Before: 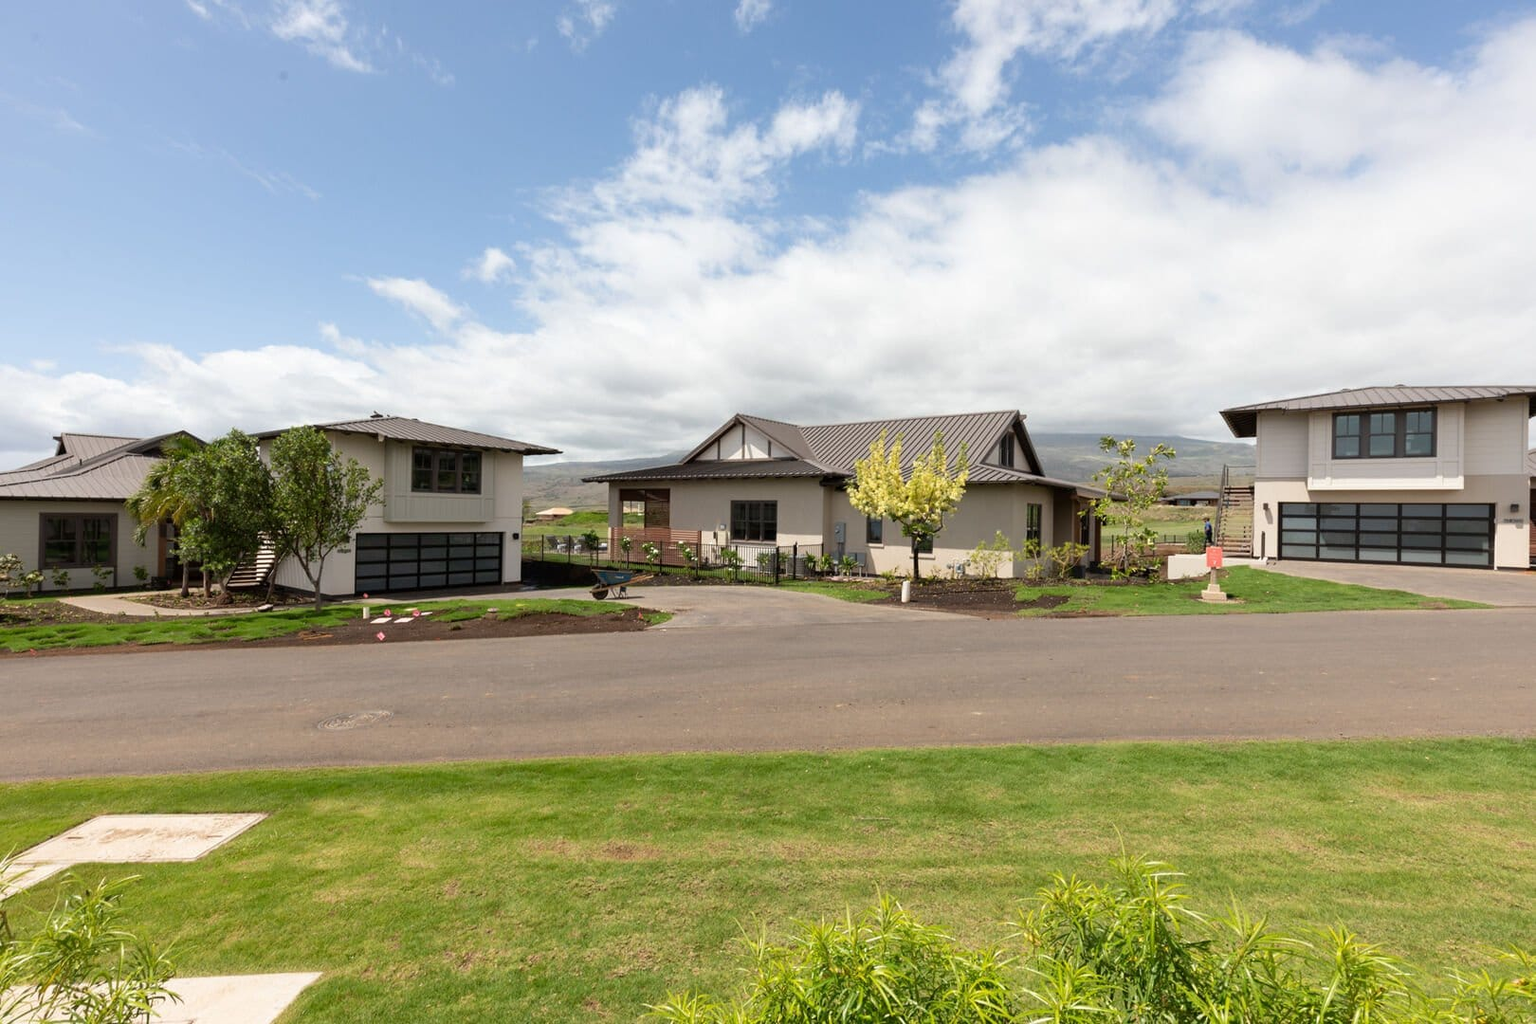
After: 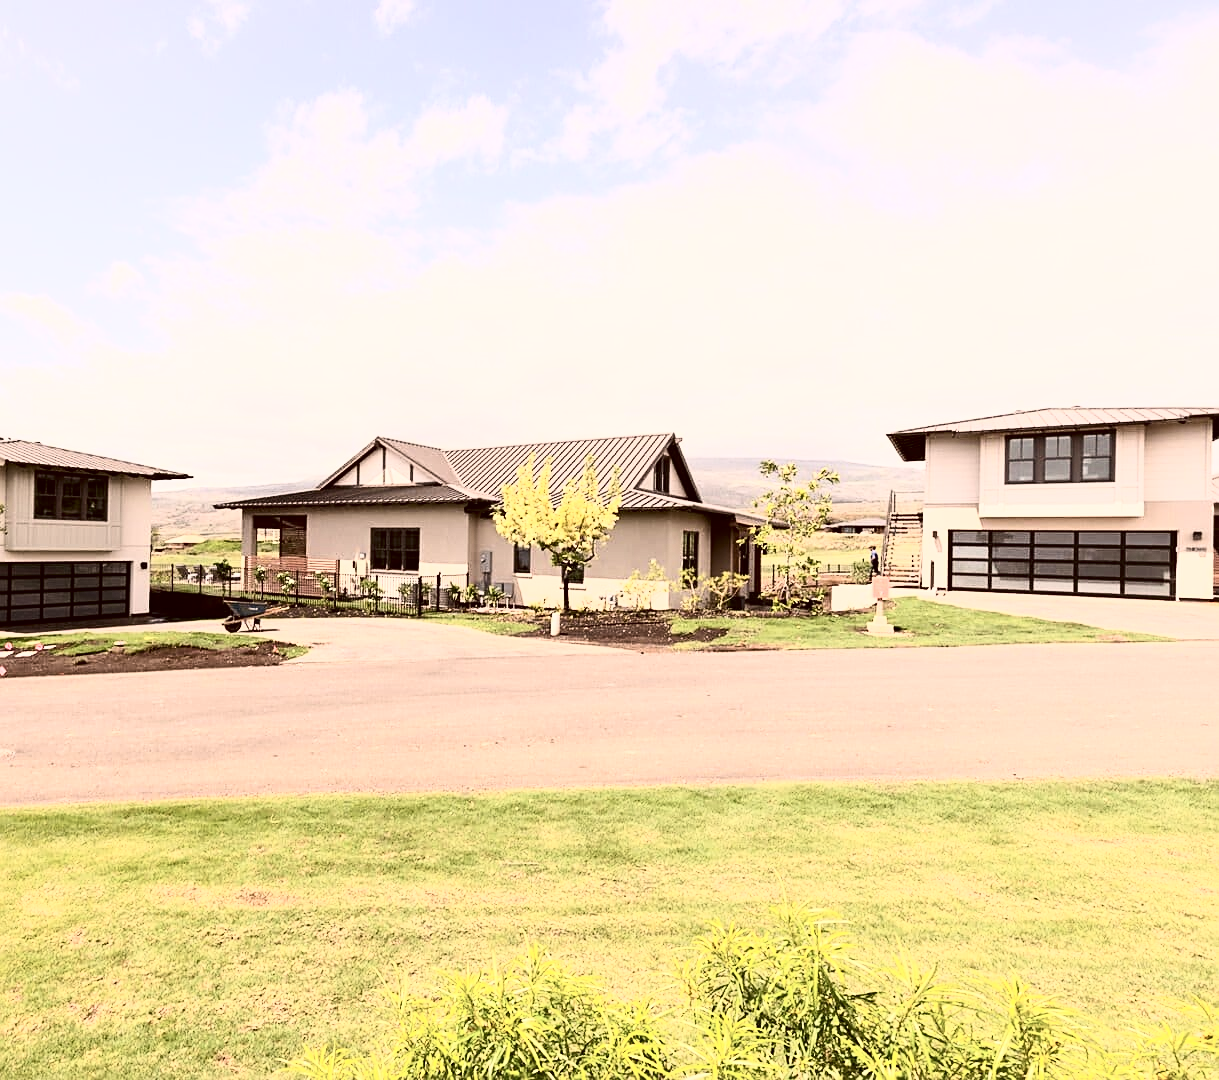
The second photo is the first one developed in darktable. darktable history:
crop and rotate: left 24.694%
color correction: highlights a* 10.26, highlights b* 9.75, shadows a* 9.05, shadows b* 8.54, saturation 0.772
contrast brightness saturation: contrast 0.134, brightness -0.059, saturation 0.161
tone curve: curves: ch0 [(0, 0) (0.003, 0.003) (0.011, 0.011) (0.025, 0.026) (0.044, 0.045) (0.069, 0.087) (0.1, 0.141) (0.136, 0.202) (0.177, 0.271) (0.224, 0.357) (0.277, 0.461) (0.335, 0.583) (0.399, 0.685) (0.468, 0.782) (0.543, 0.867) (0.623, 0.927) (0.709, 0.96) (0.801, 0.975) (0.898, 0.987) (1, 1)], color space Lab, independent channels, preserve colors none
sharpen: on, module defaults
